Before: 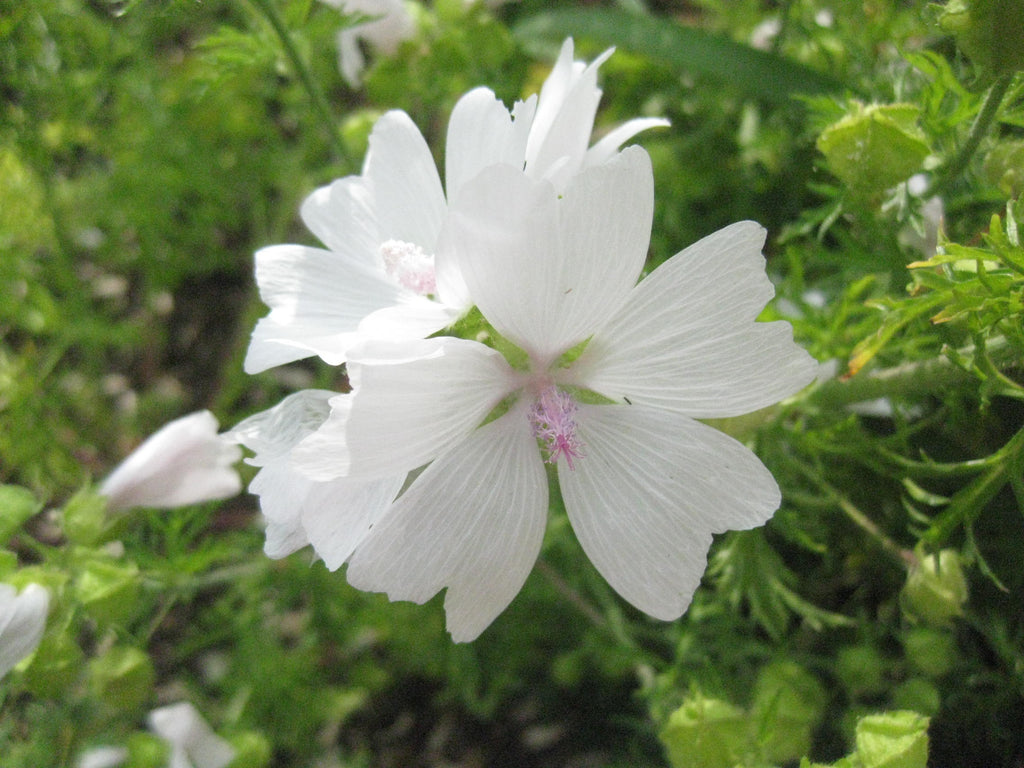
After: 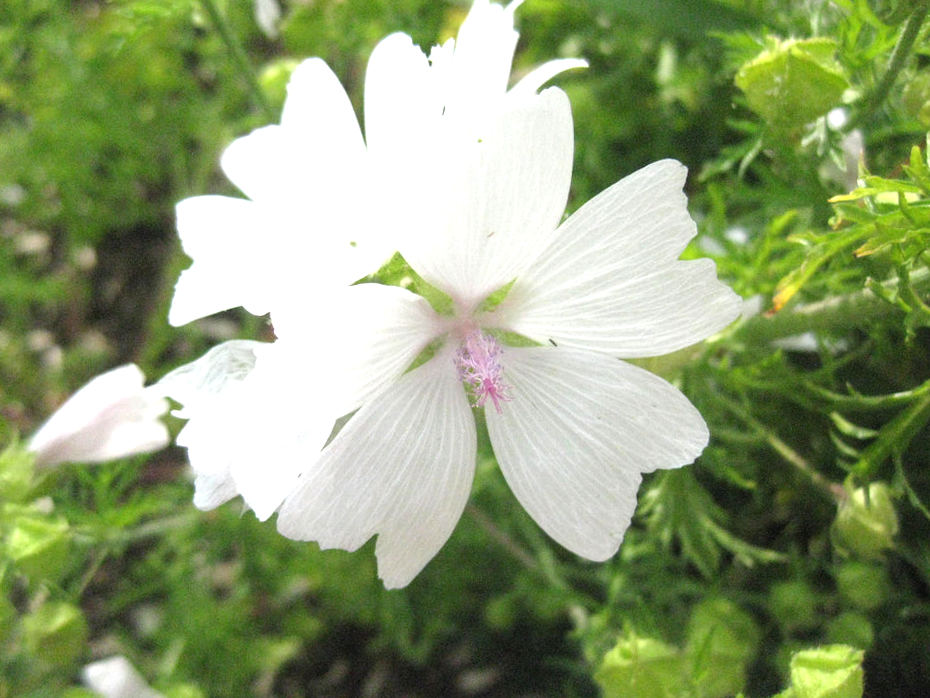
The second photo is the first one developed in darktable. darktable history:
tone equalizer: -8 EV -0.744 EV, -7 EV -0.692 EV, -6 EV -0.626 EV, -5 EV -0.376 EV, -3 EV 0.388 EV, -2 EV 0.6 EV, -1 EV 0.695 EV, +0 EV 0.758 EV, smoothing diameter 24.8%, edges refinement/feathering 14.66, preserve details guided filter
crop and rotate: angle 1.59°, left 5.828%, top 5.712%
